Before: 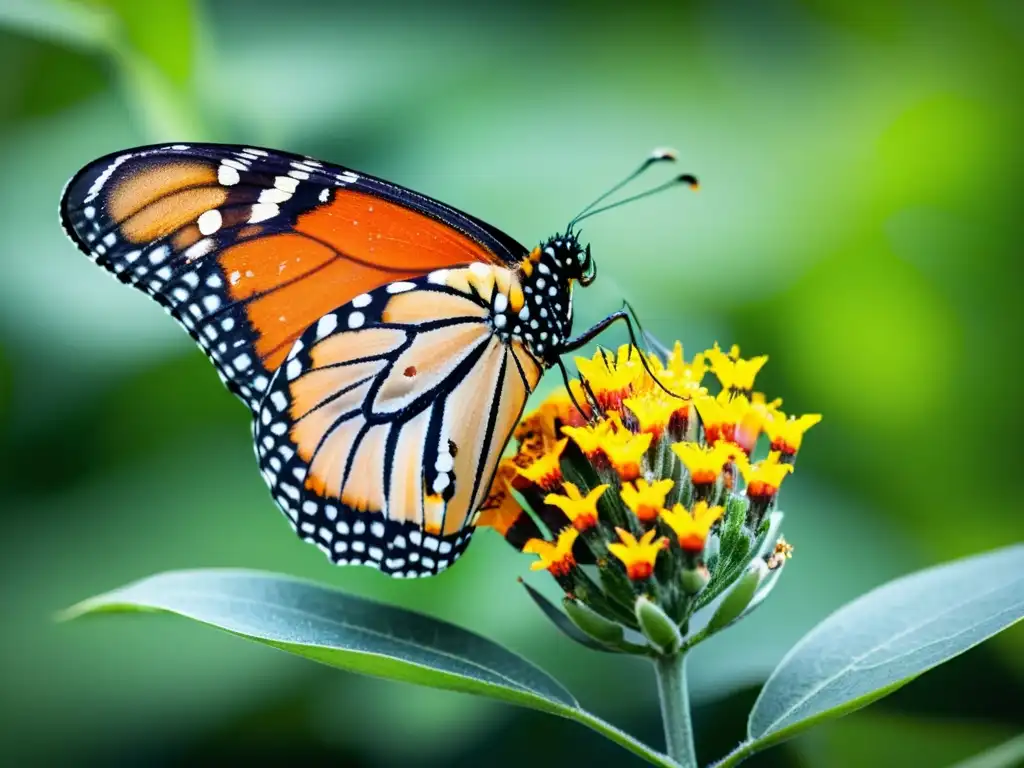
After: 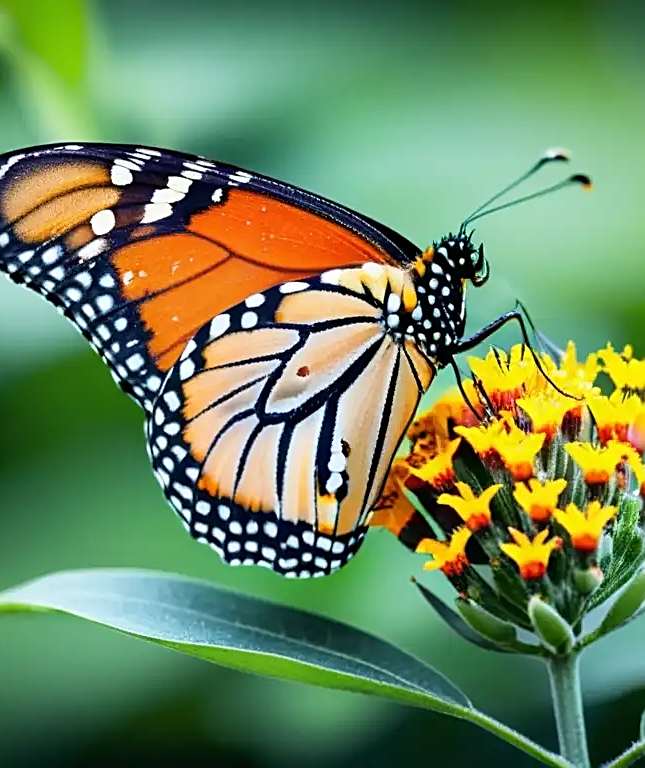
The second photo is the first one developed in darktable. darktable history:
crop: left 10.509%, right 26.43%
sharpen: on, module defaults
